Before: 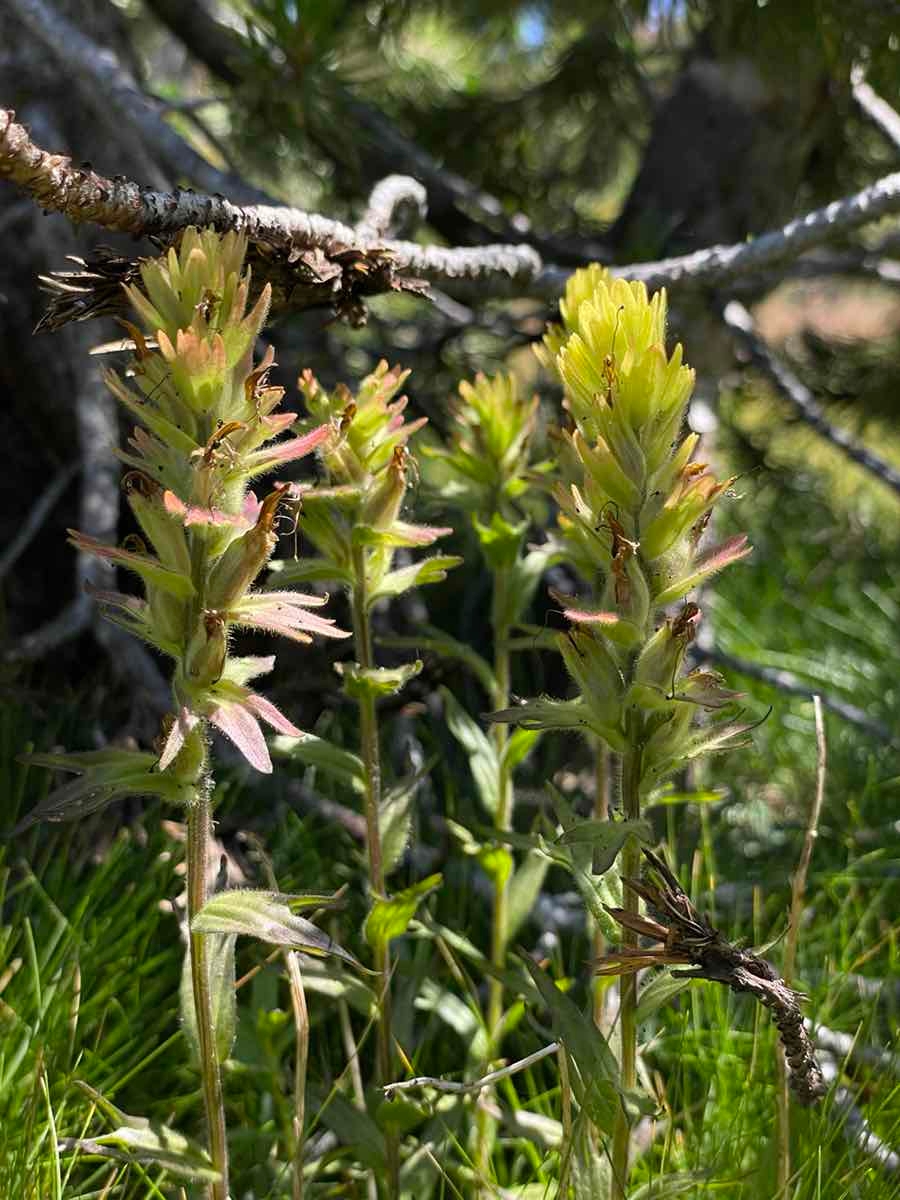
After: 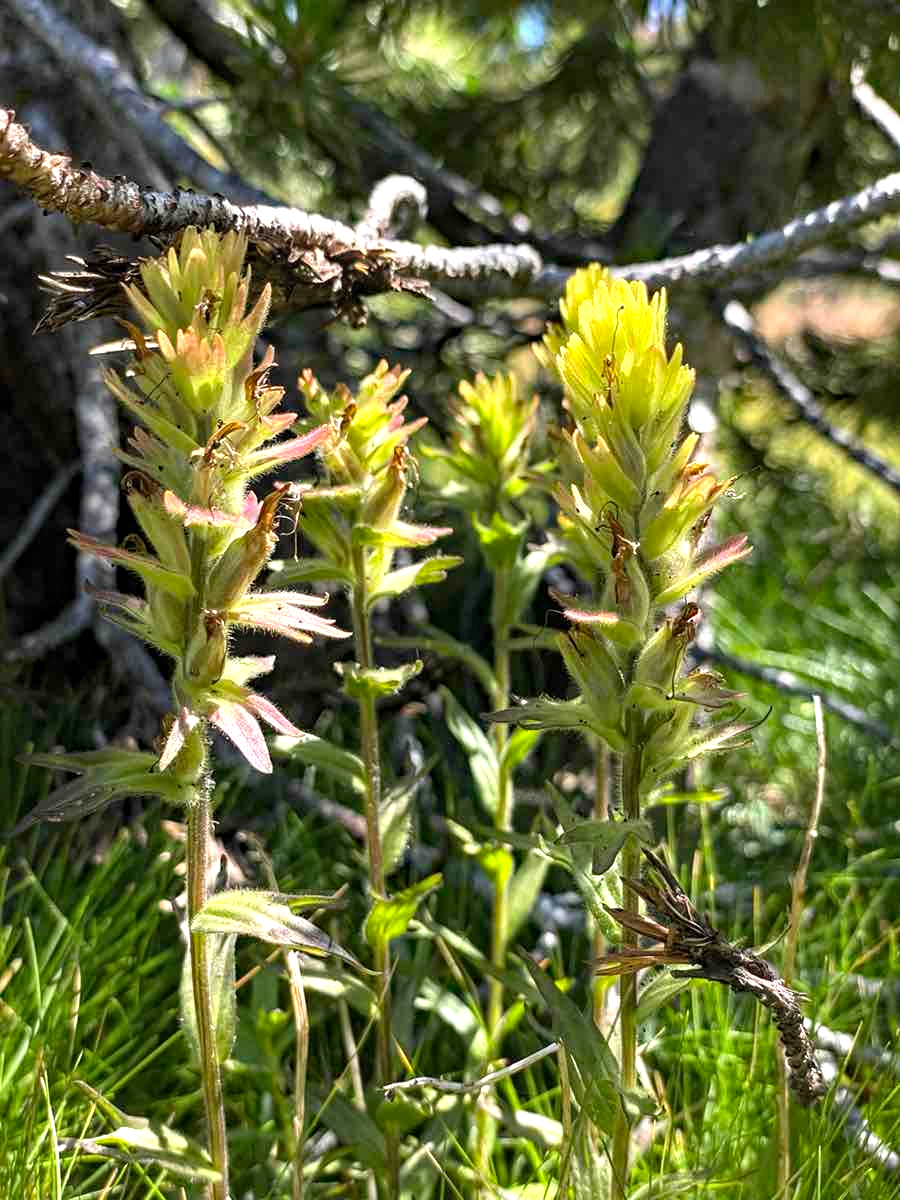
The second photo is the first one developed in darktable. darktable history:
haze removal: strength 0.279, distance 0.257, compatibility mode true, adaptive false
exposure: black level correction 0, exposure 0.698 EV, compensate highlight preservation false
local contrast: on, module defaults
